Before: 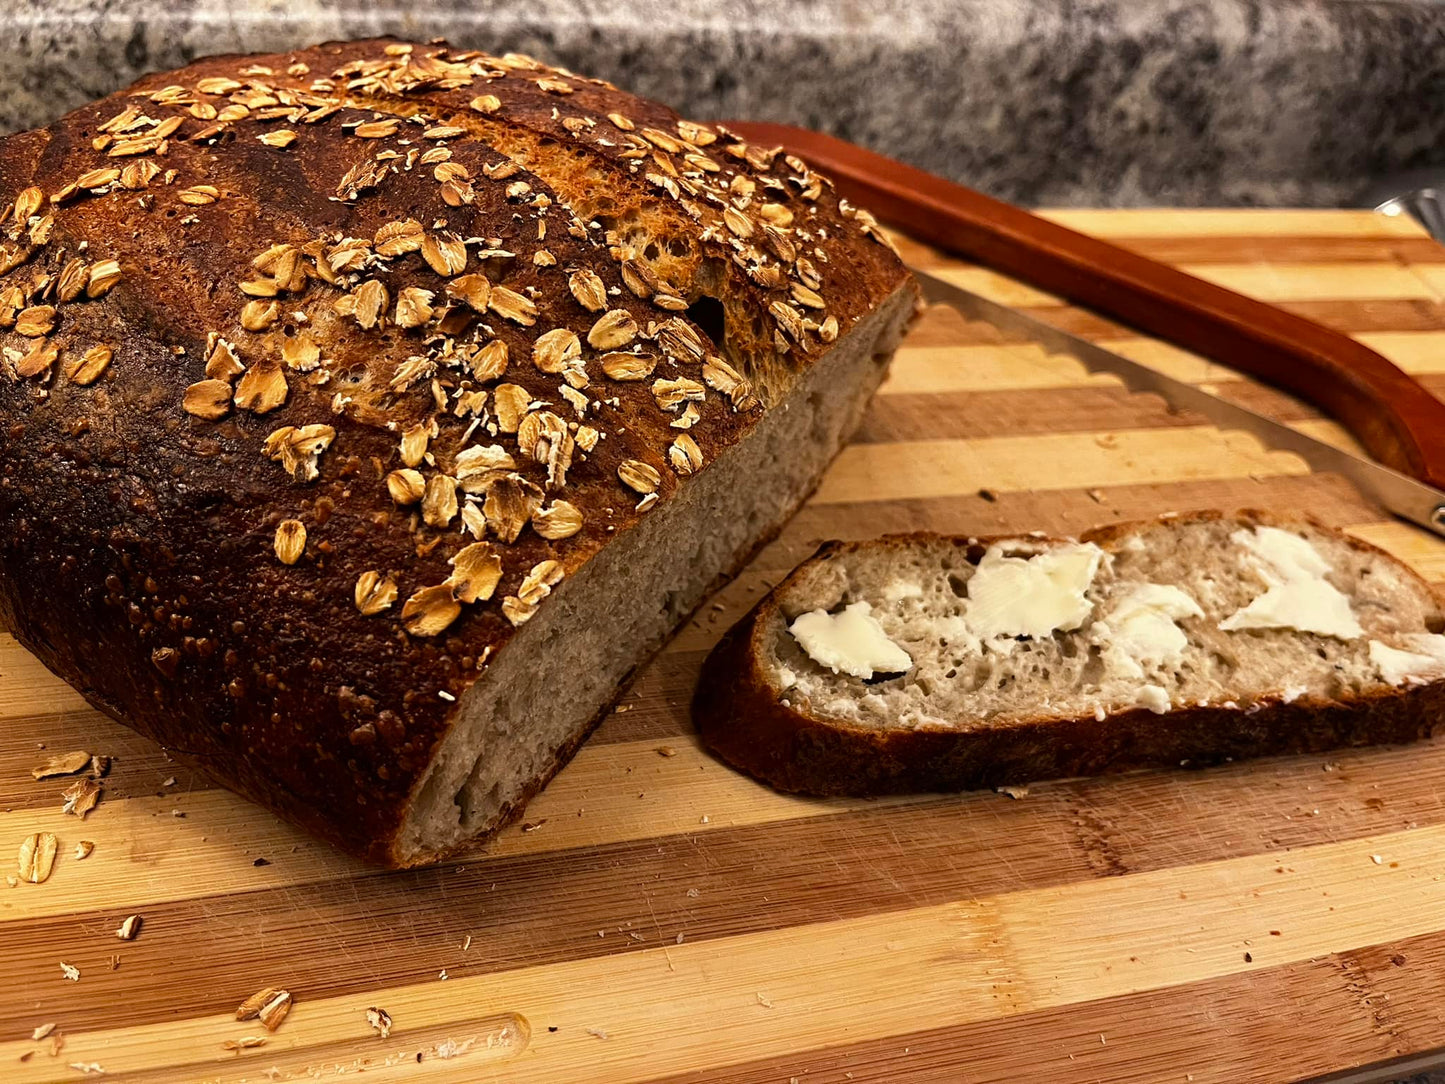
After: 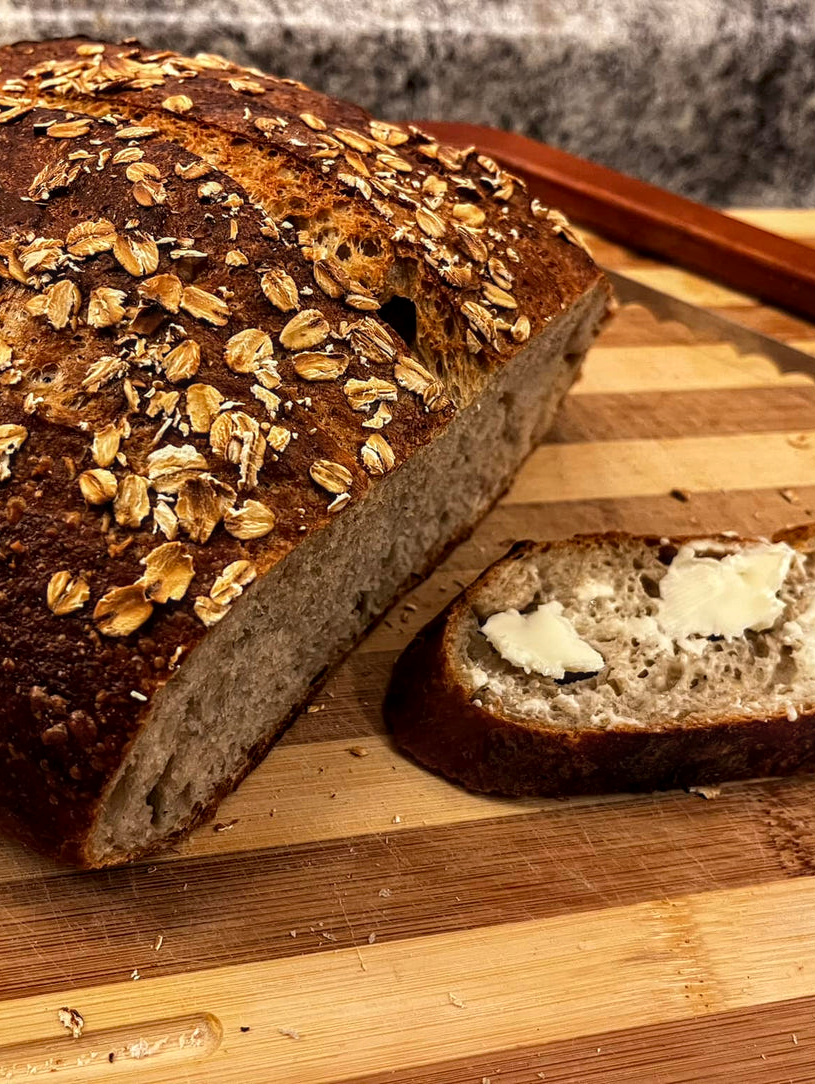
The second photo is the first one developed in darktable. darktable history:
local contrast: on, module defaults
crop: left 21.381%, right 22.201%
shadows and highlights: shadows 13.29, white point adjustment 1.29, highlights -1.35, soften with gaussian
